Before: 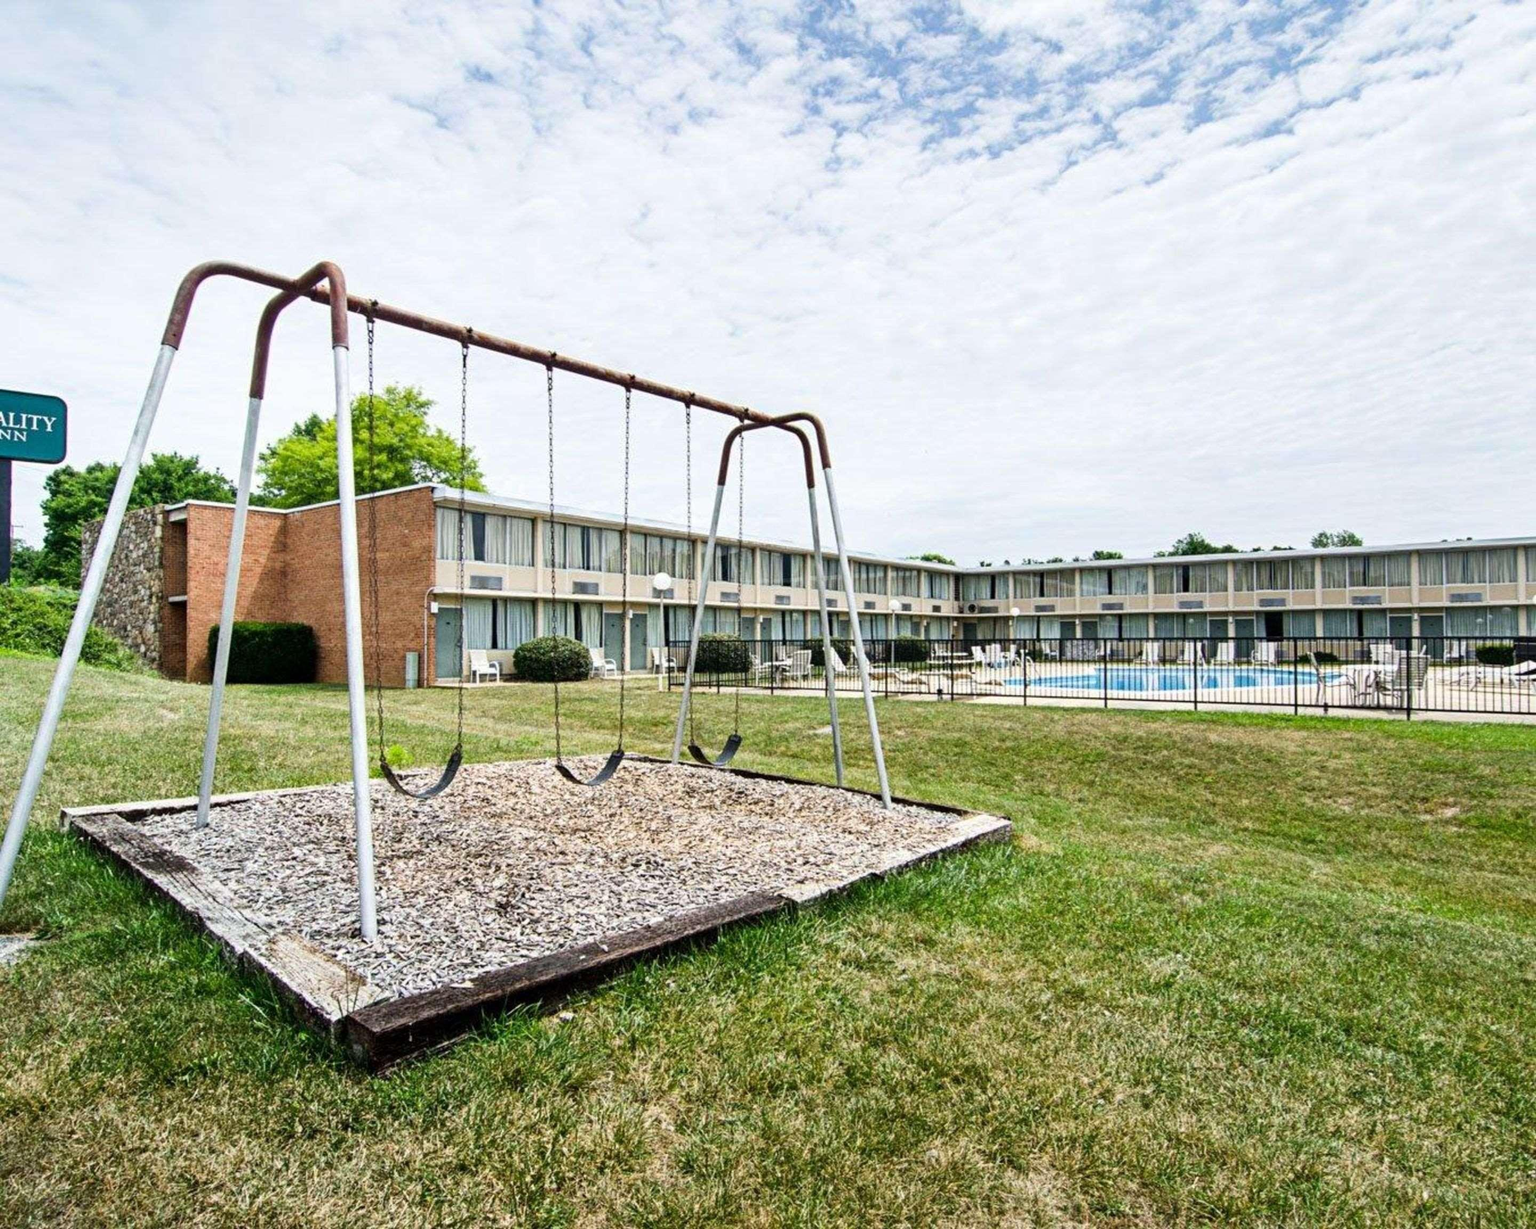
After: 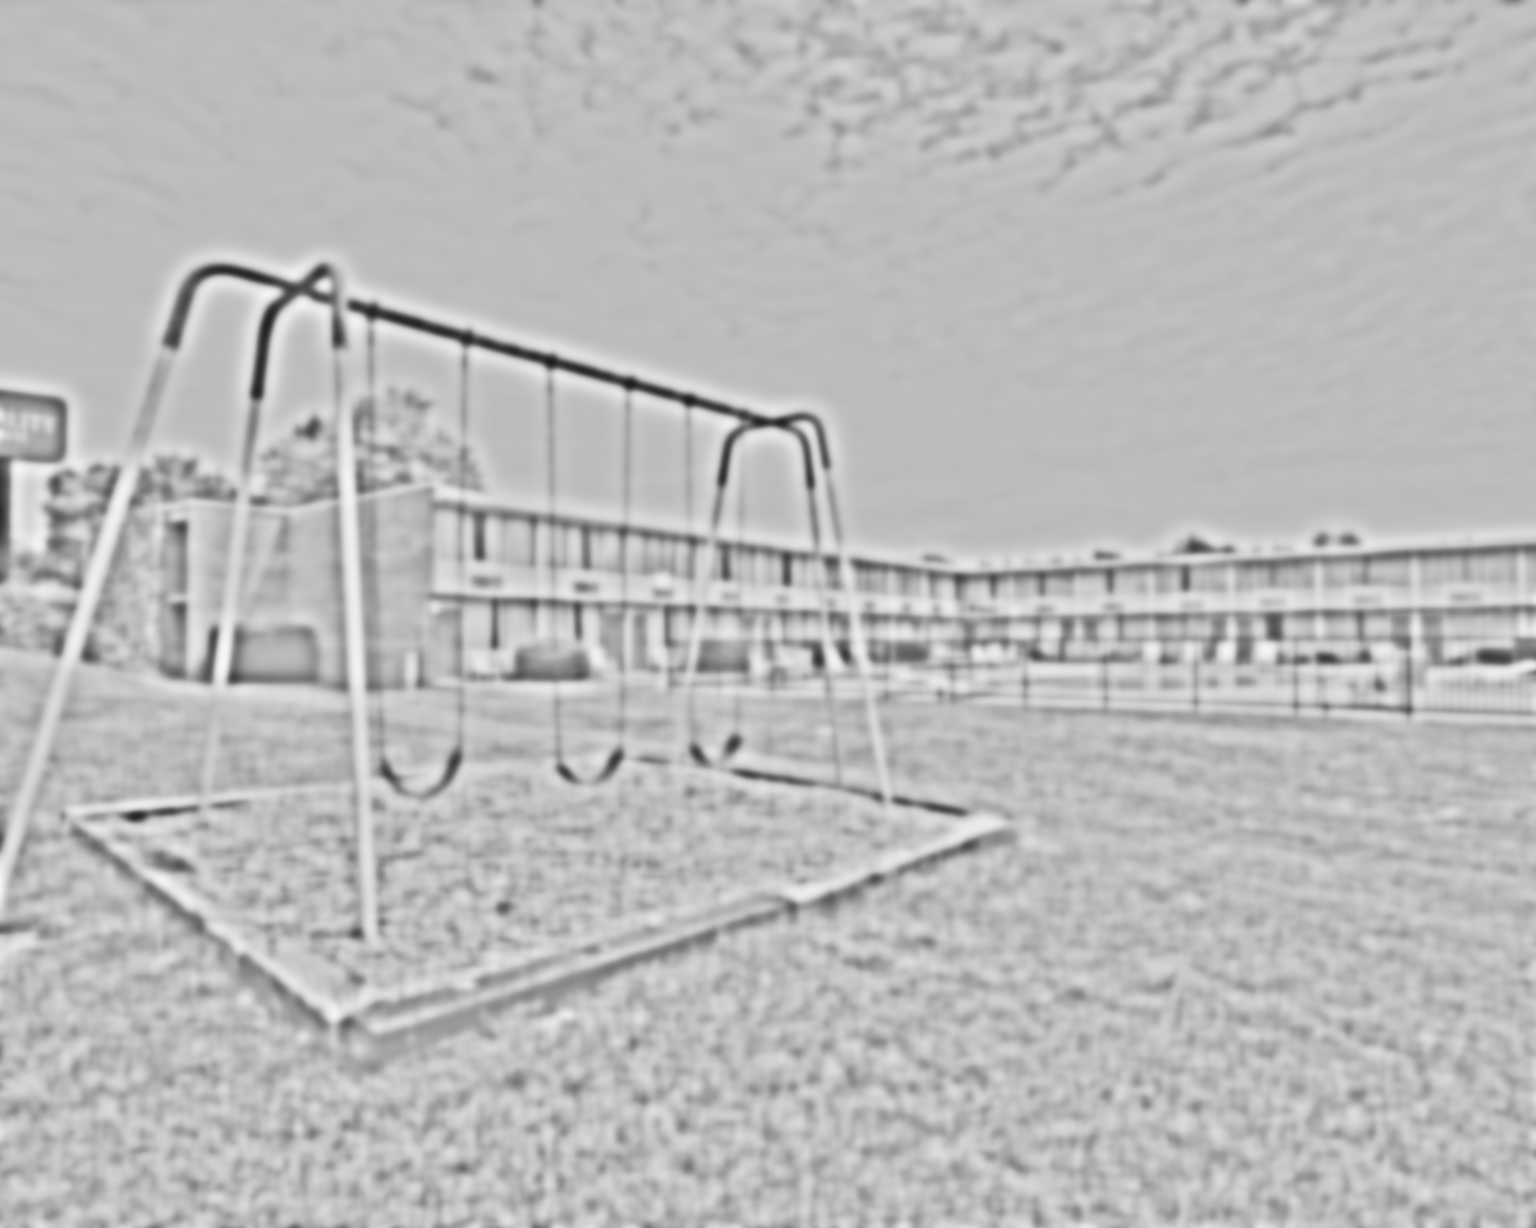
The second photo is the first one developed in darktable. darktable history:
base curve: curves: ch0 [(0, 0) (0.007, 0.004) (0.027, 0.03) (0.046, 0.07) (0.207, 0.54) (0.442, 0.872) (0.673, 0.972) (1, 1)], preserve colors none
highpass: sharpness 49.79%, contrast boost 49.79% | blend: blend mode softlight, opacity 32%; mask: uniform (no mask)
lowpass: on, module defaults | blend: blend mode softlight, opacity 33%; mask: uniform (no mask)
velvia: on, module defaults
tone curve: curves: ch0 [(0, 0) (0.266, 0.247) (0.741, 0.751) (1, 1)], color space Lab, linked channels, preserve colors none
